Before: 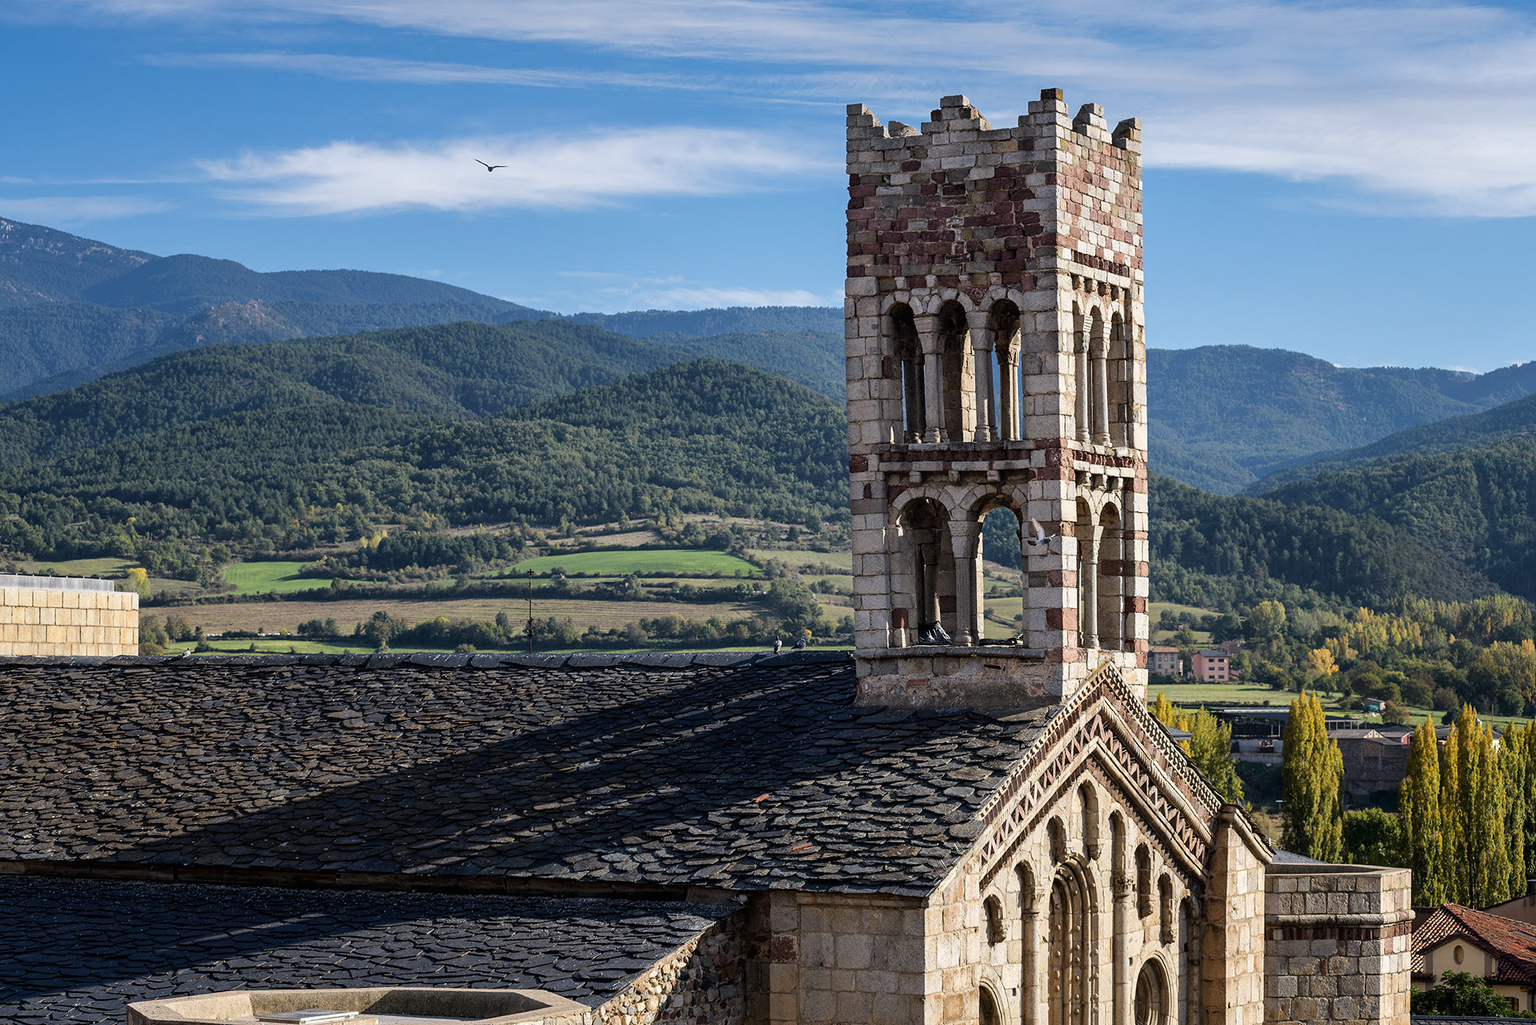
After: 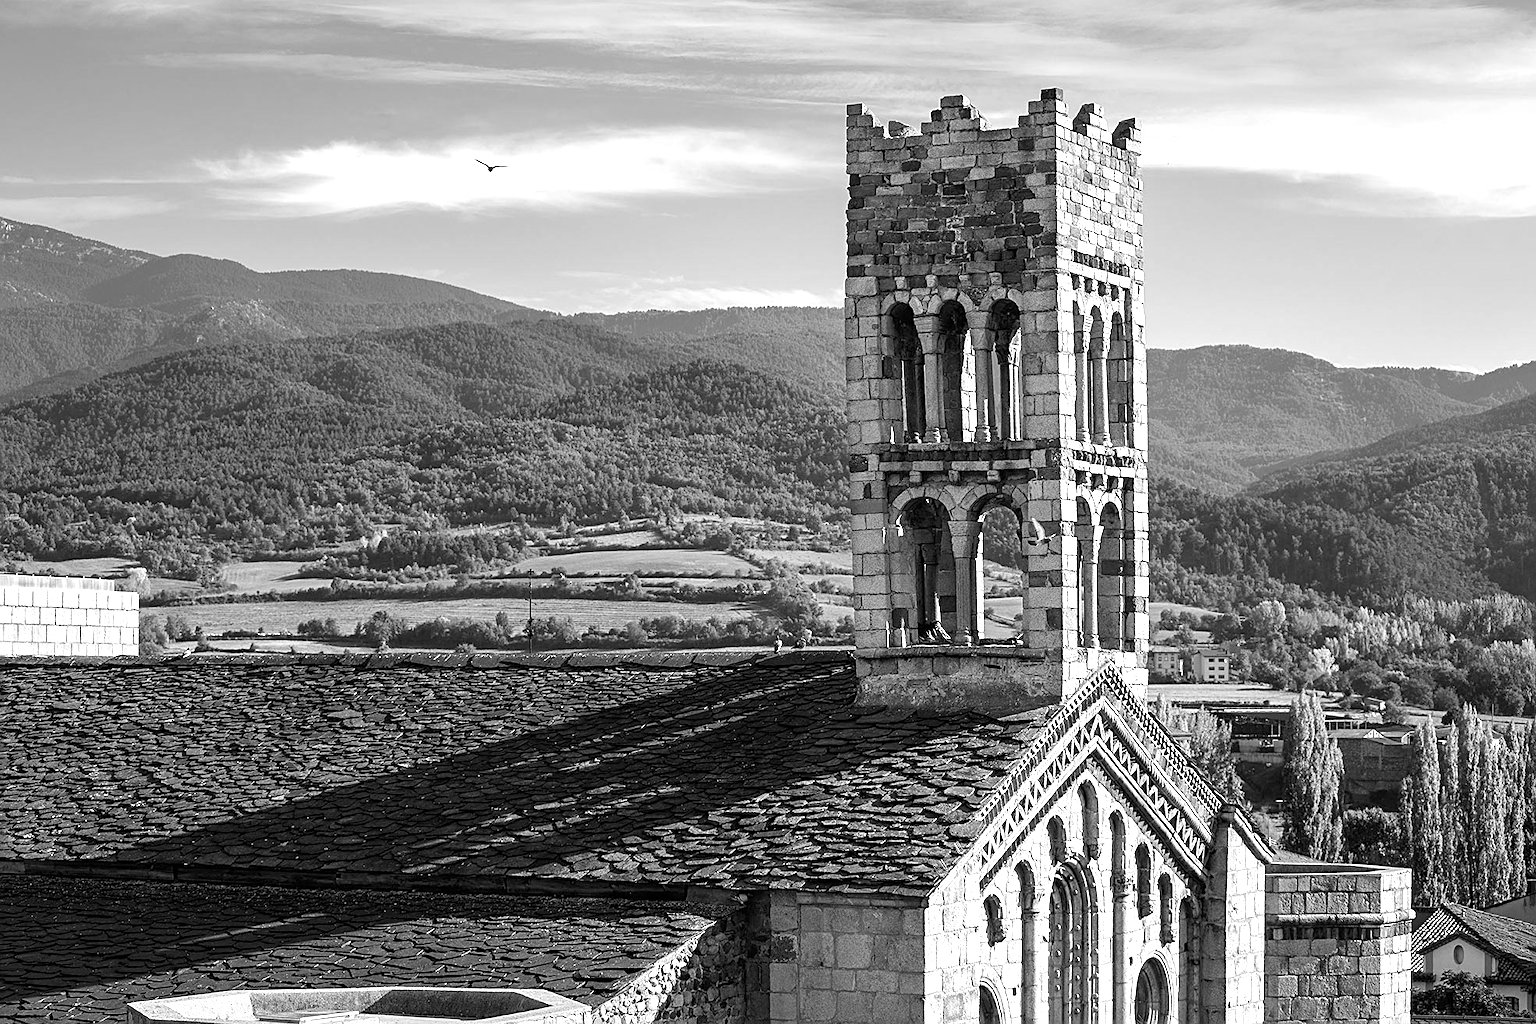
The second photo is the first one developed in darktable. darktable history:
monochrome: on, module defaults
sharpen: on, module defaults
exposure: exposure 0.785 EV, compensate highlight preservation false
